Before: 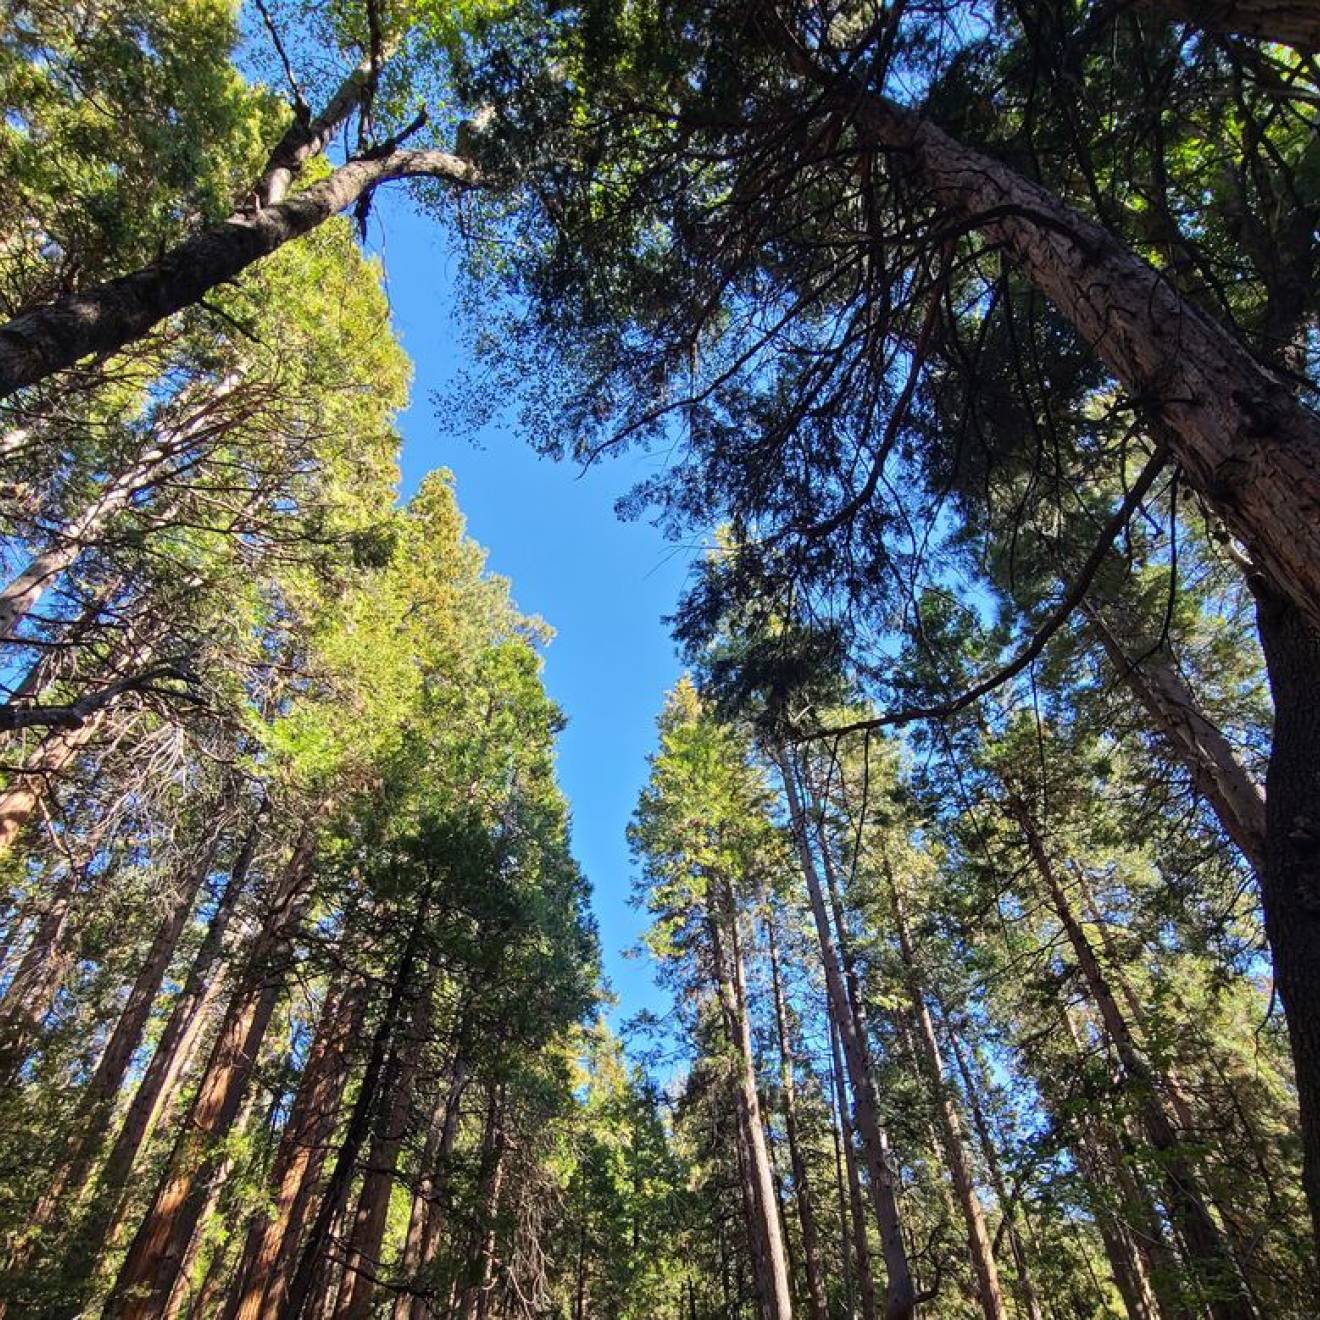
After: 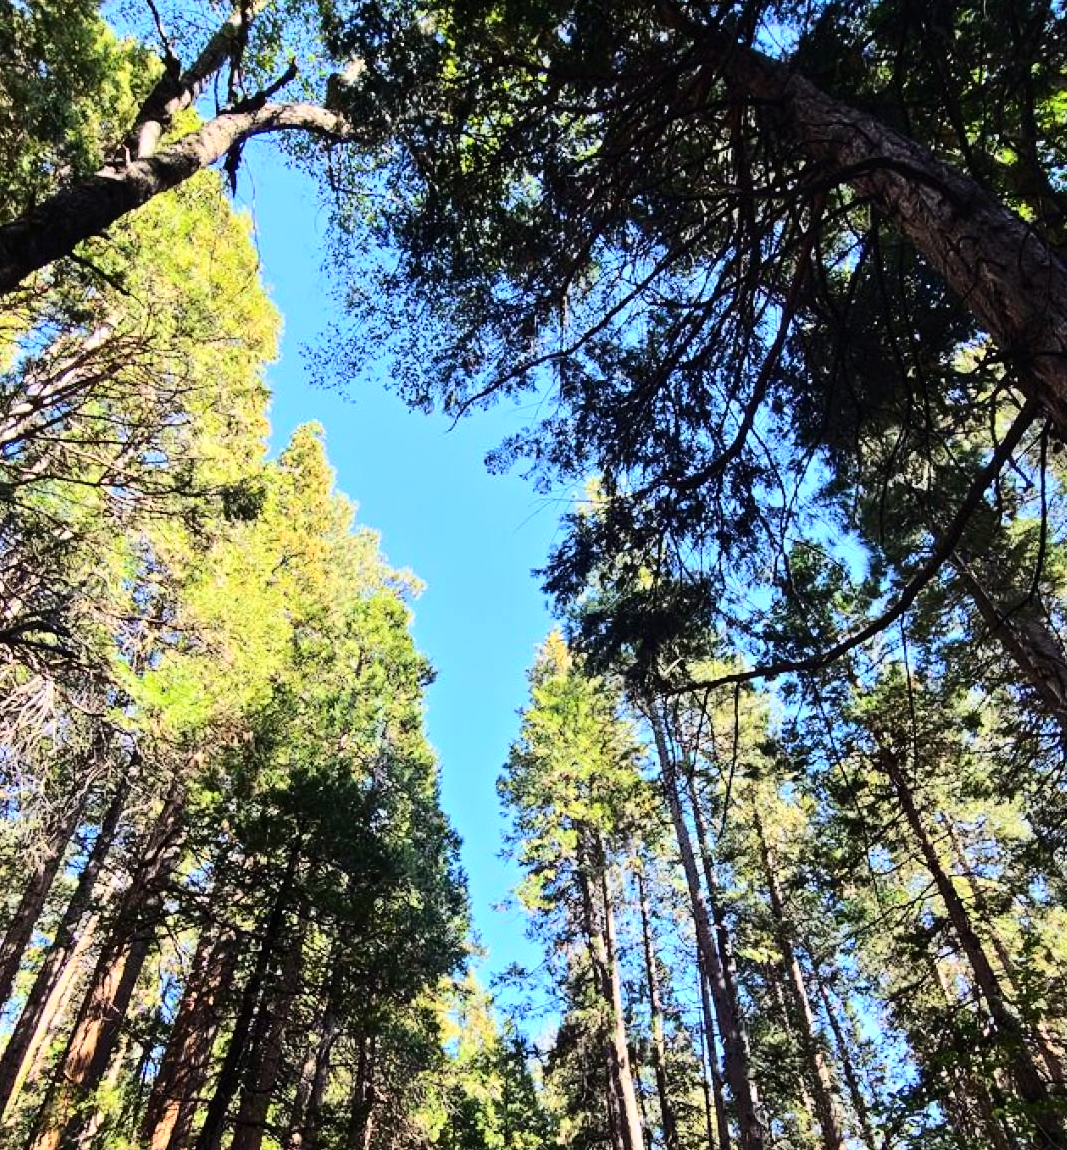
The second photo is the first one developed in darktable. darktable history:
crop: left 9.905%, top 3.6%, right 9.221%, bottom 9.208%
base curve: curves: ch0 [(0, 0) (0.036, 0.025) (0.121, 0.166) (0.206, 0.329) (0.605, 0.79) (1, 1)]
contrast brightness saturation: contrast 0.153, brightness 0.042
